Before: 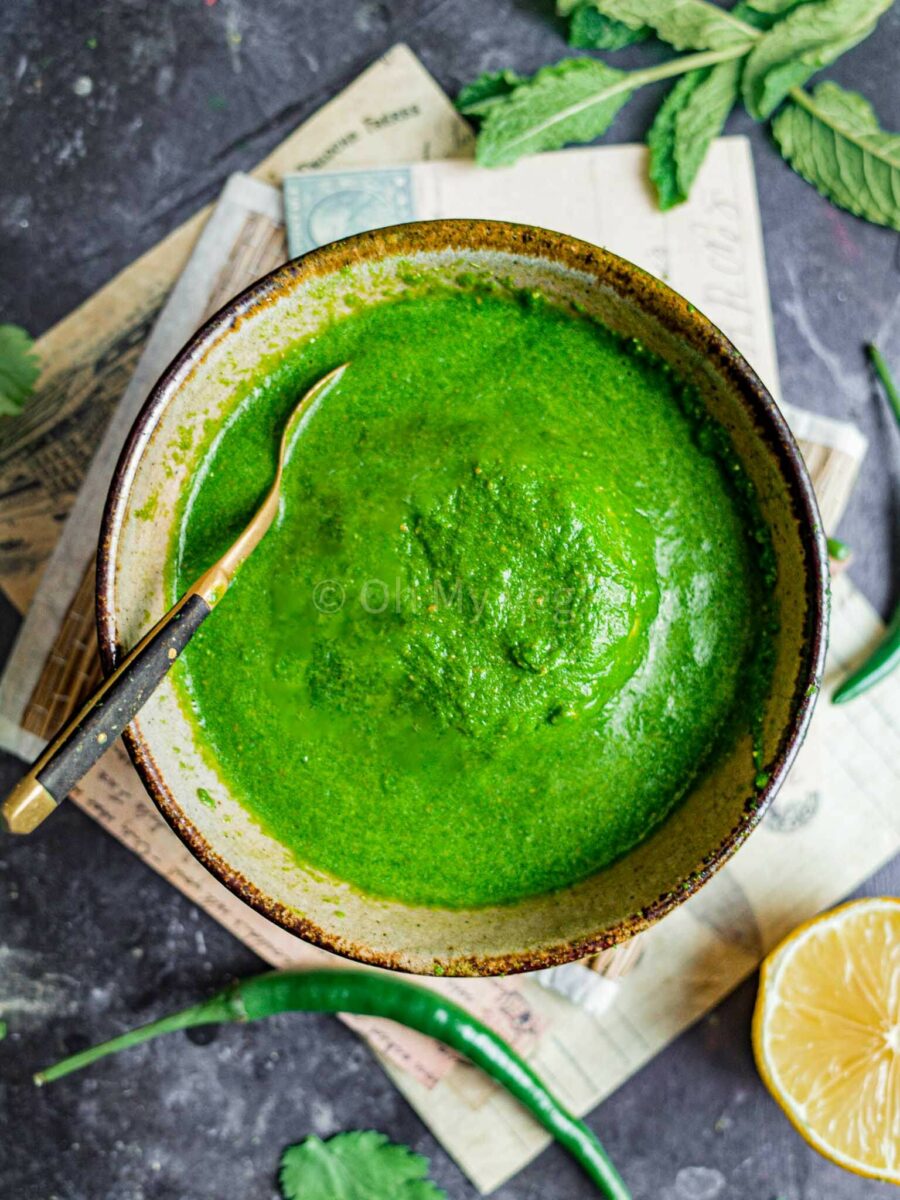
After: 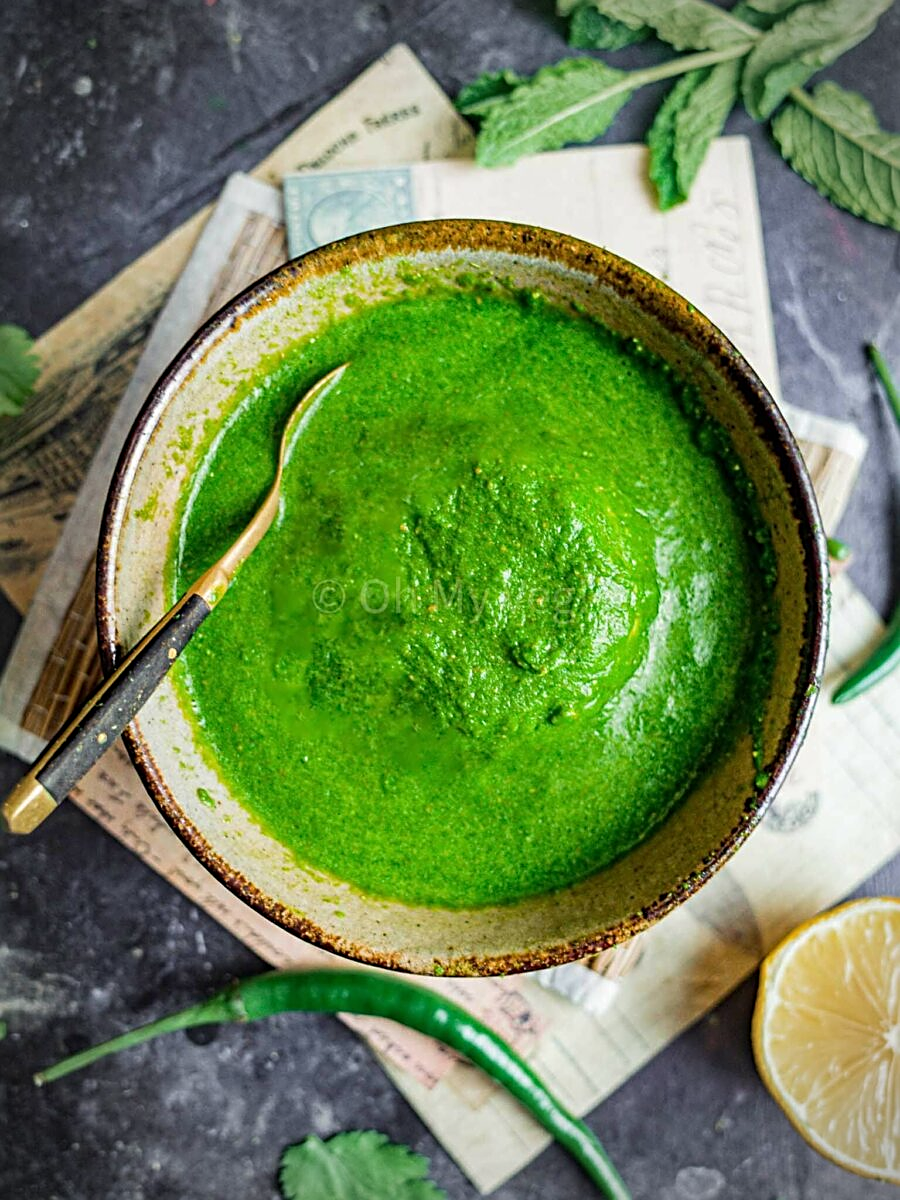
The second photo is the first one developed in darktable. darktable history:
vignetting: brightness -0.575
sharpen: on, module defaults
